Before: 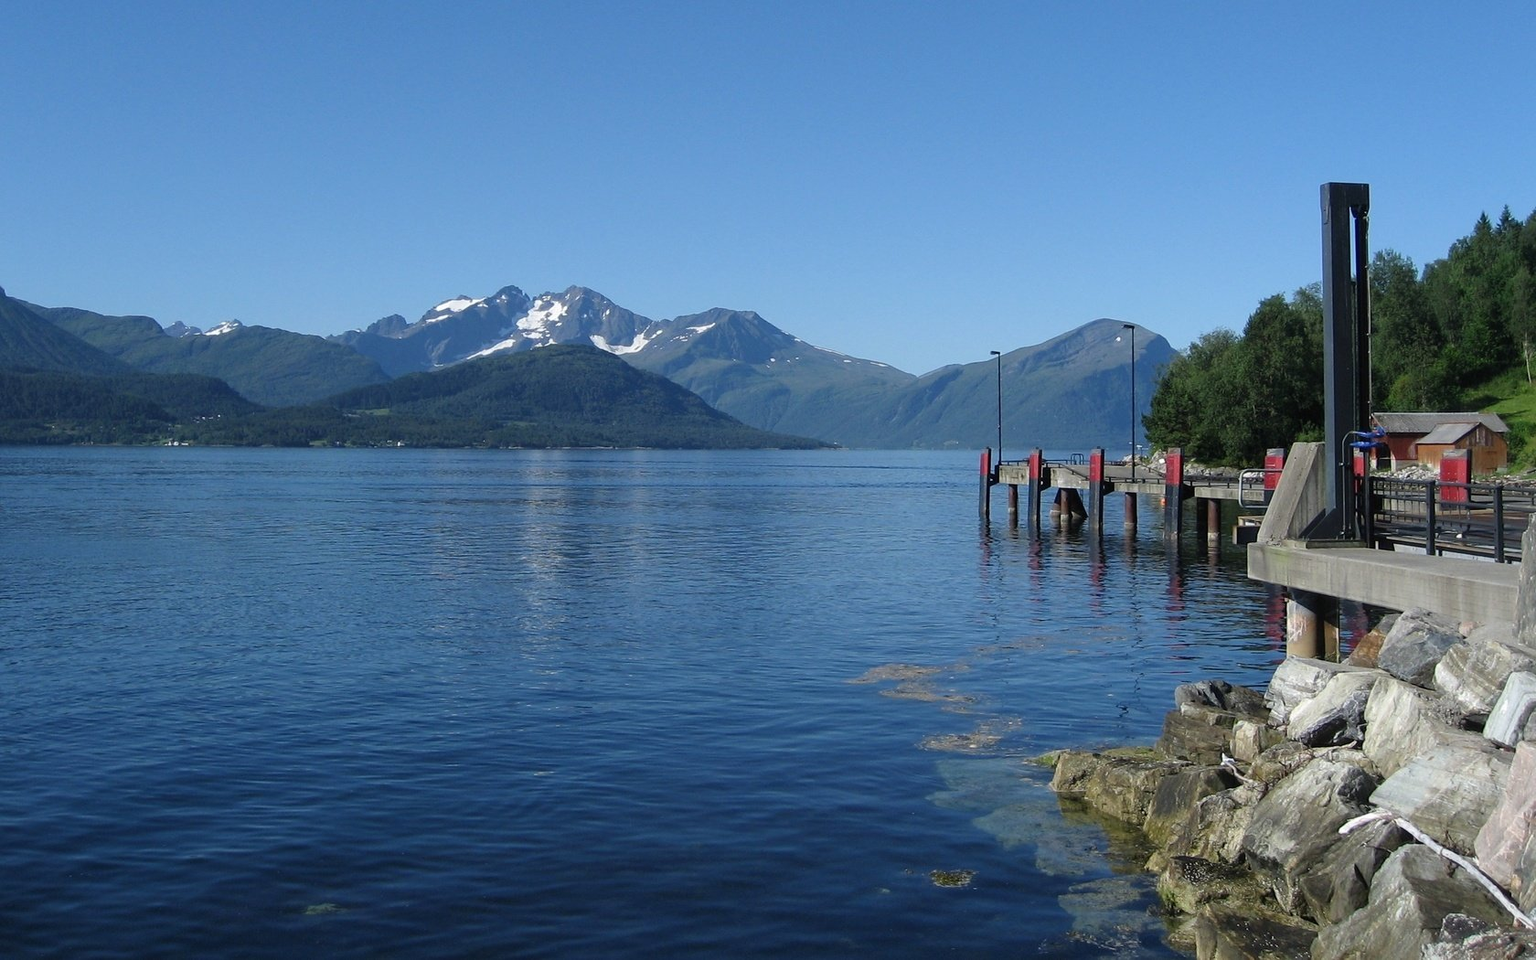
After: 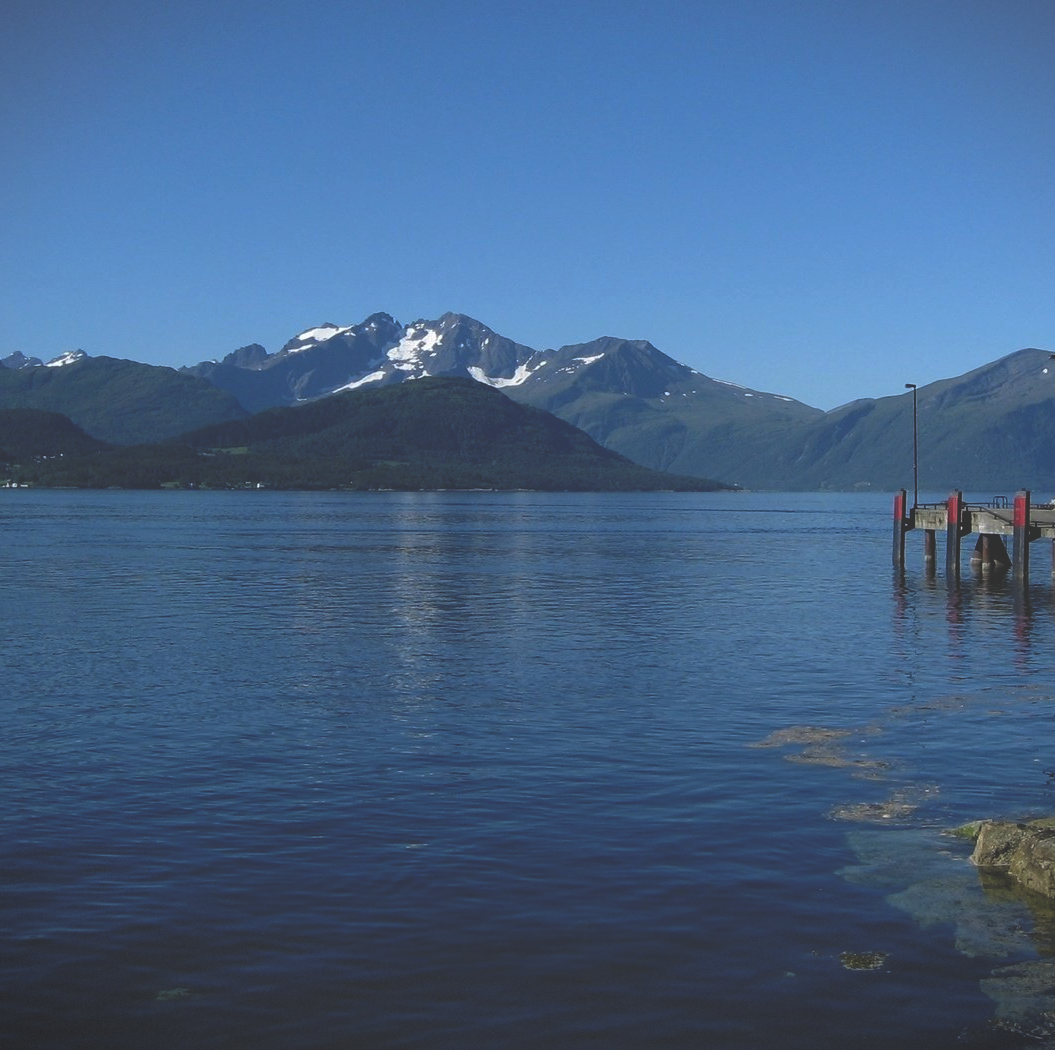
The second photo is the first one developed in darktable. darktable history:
vignetting: fall-off start 97.28%, fall-off radius 79%, brightness -0.462, saturation -0.3, width/height ratio 1.114, dithering 8-bit output, unbound false
crop: left 10.644%, right 26.528%
rgb curve: curves: ch0 [(0, 0.186) (0.314, 0.284) (0.775, 0.708) (1, 1)], compensate middle gray true, preserve colors none
